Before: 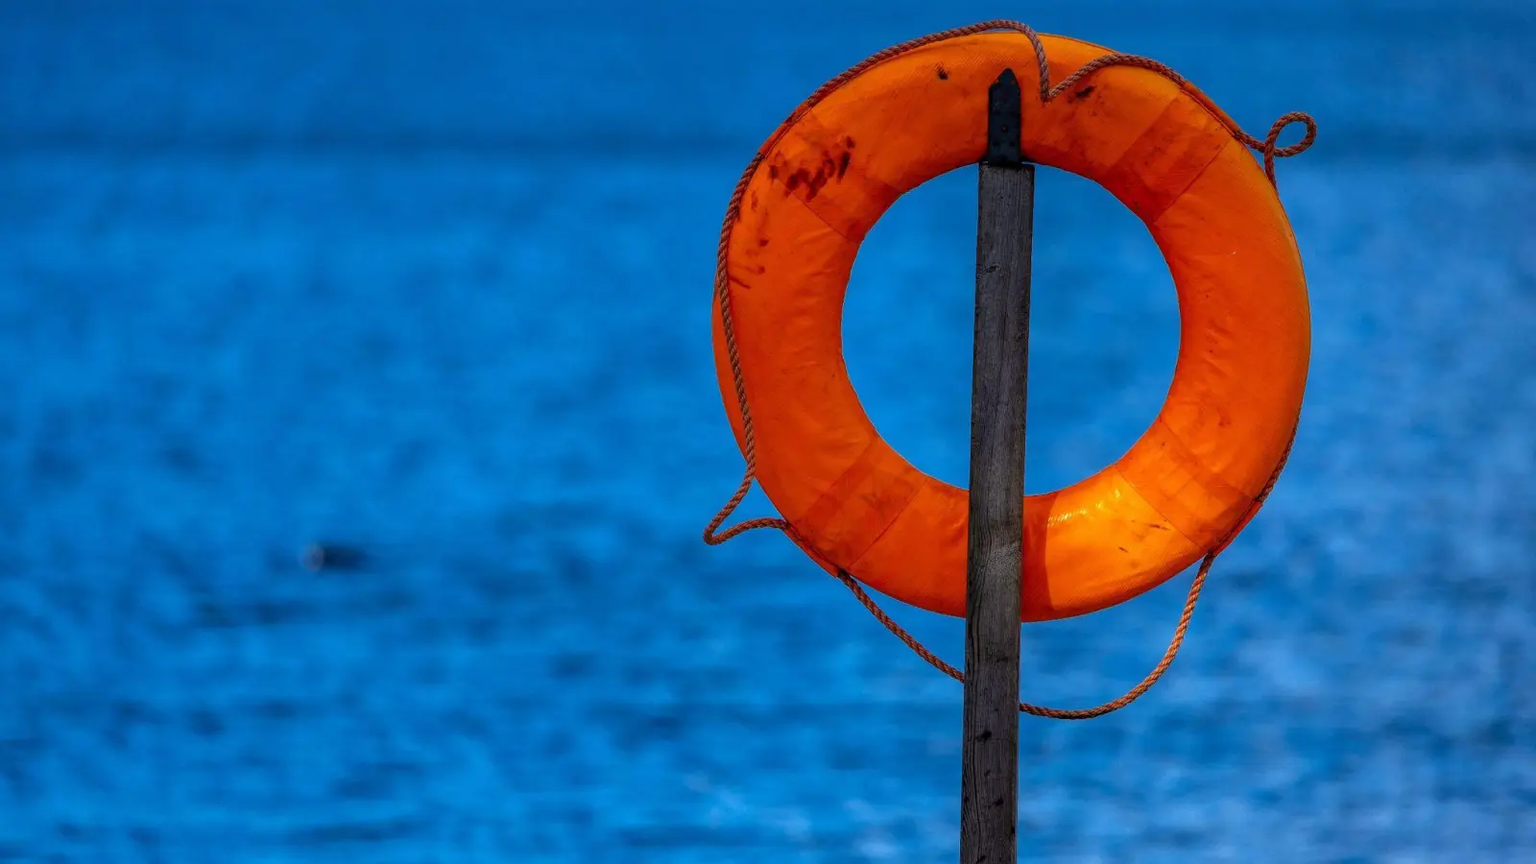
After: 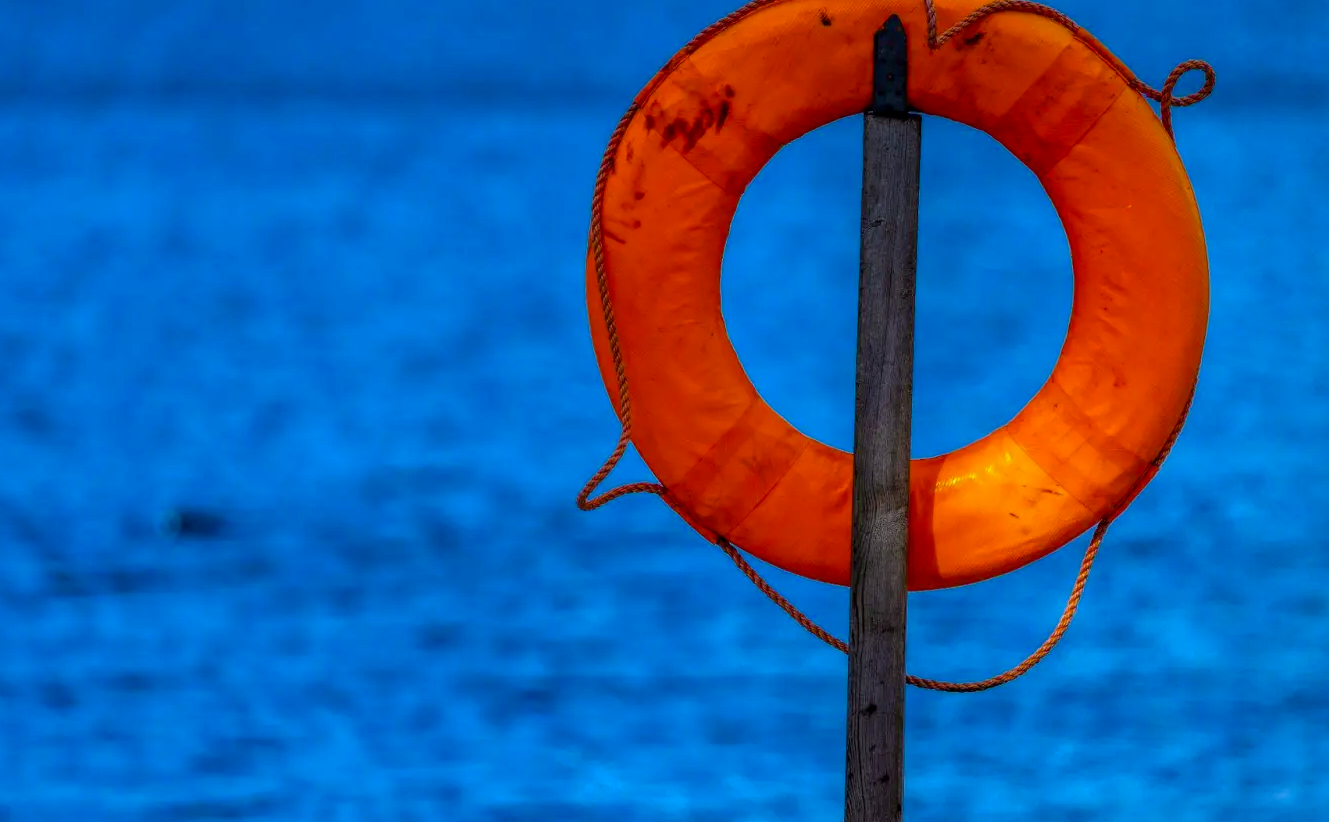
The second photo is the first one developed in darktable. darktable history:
color balance rgb: perceptual saturation grading › global saturation 25.652%, global vibrance 20%
crop: left 9.784%, top 6.348%, right 7.114%, bottom 2.255%
local contrast: detail 110%
